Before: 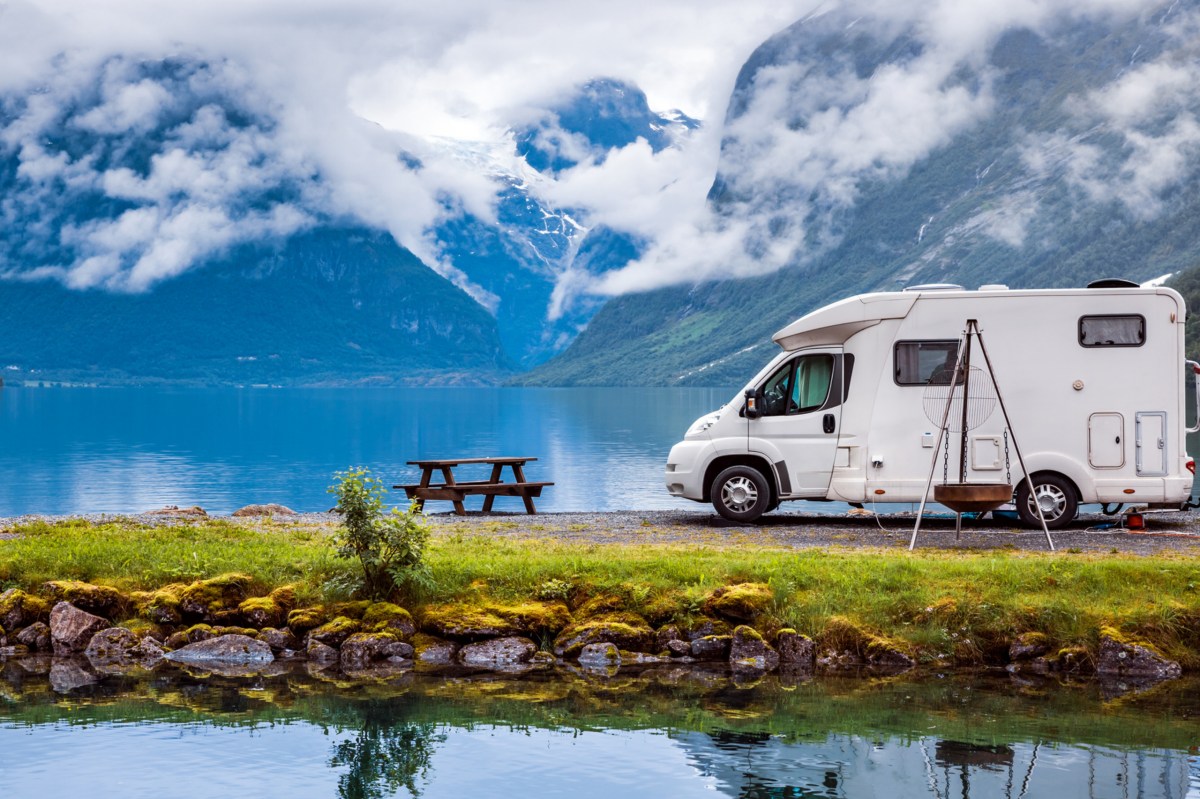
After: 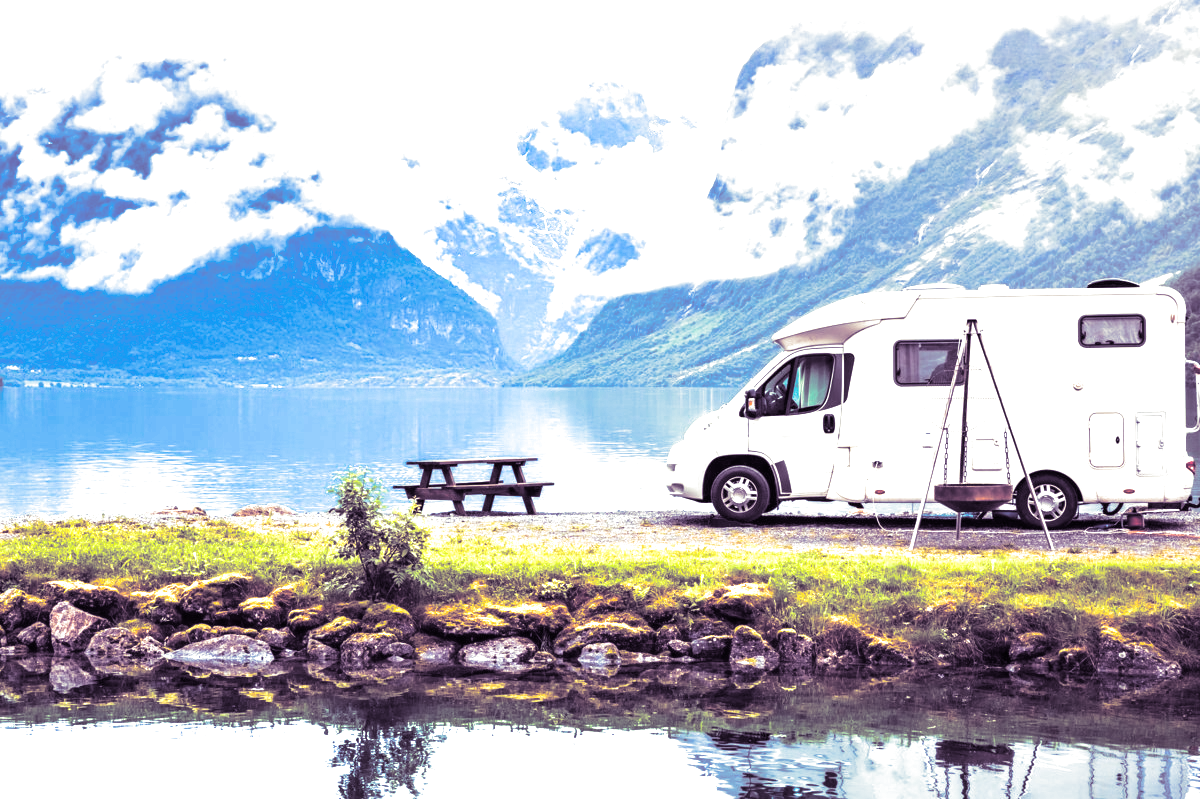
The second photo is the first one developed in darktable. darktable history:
split-toning: shadows › hue 266.4°, shadows › saturation 0.4, highlights › hue 61.2°, highlights › saturation 0.3, compress 0%
exposure: black level correction 0, exposure 1.388 EV, compensate exposure bias true, compensate highlight preservation false
